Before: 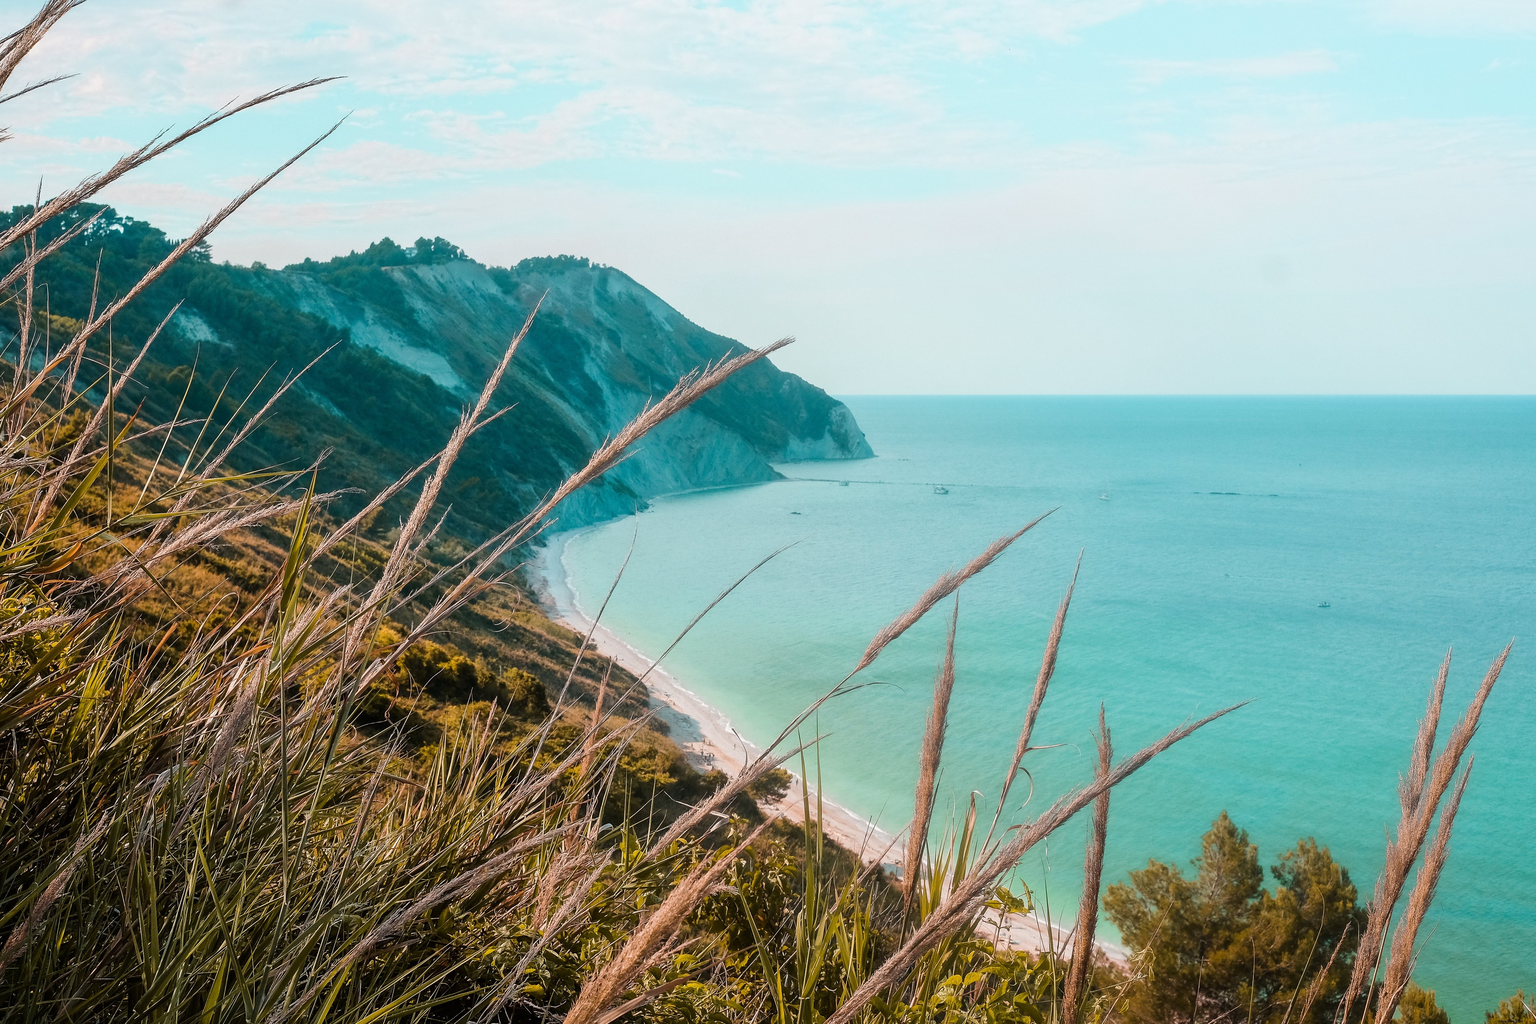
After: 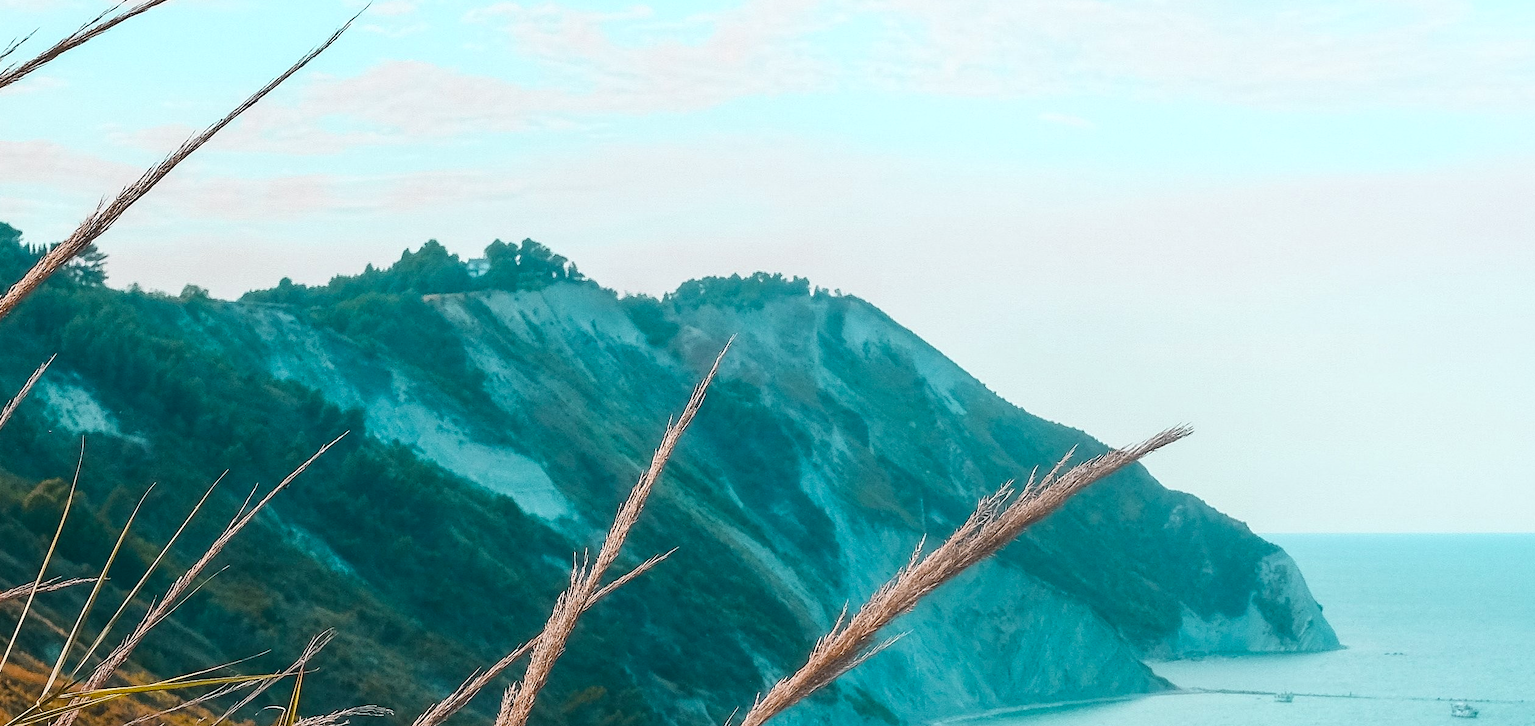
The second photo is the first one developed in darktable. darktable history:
crop: left 10.059%, top 10.627%, right 36.214%, bottom 51.26%
color zones: curves: ch0 [(0.11, 0.396) (0.195, 0.36) (0.25, 0.5) (0.303, 0.412) (0.357, 0.544) (0.75, 0.5) (0.967, 0.328)]; ch1 [(0, 0.468) (0.112, 0.512) (0.202, 0.6) (0.25, 0.5) (0.307, 0.352) (0.357, 0.544) (0.75, 0.5) (0.963, 0.524)]
color balance rgb: power › hue 74.74°, perceptual saturation grading › global saturation 0.179%, perceptual saturation grading › mid-tones 11.741%, perceptual brilliance grading › global brilliance 3.072%
